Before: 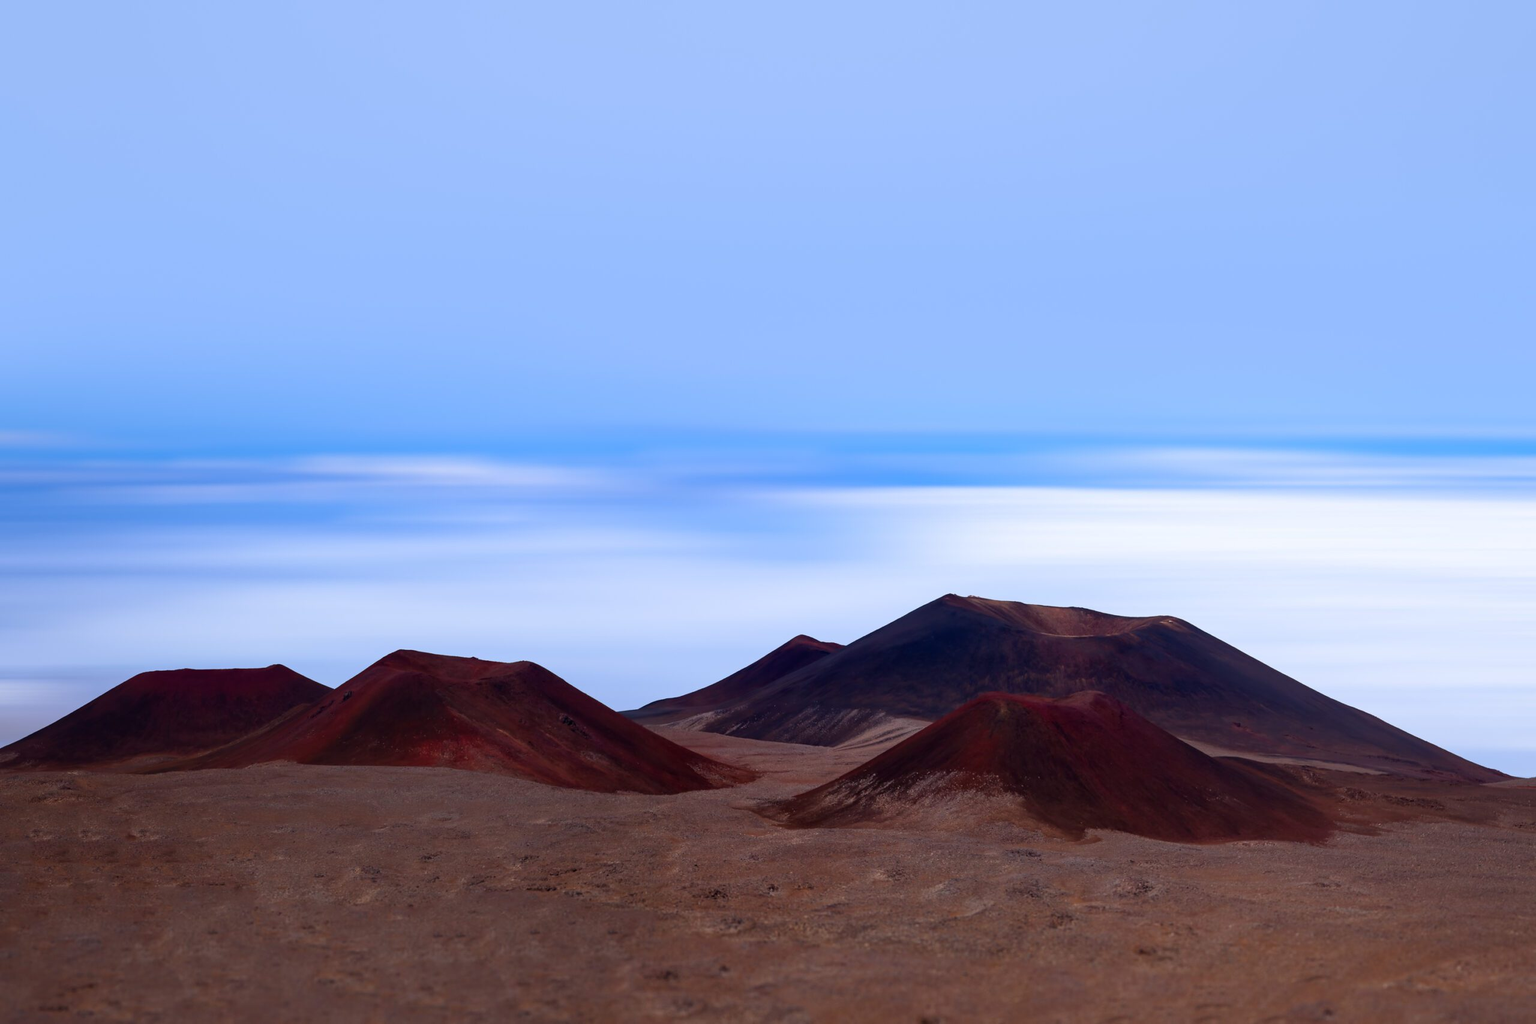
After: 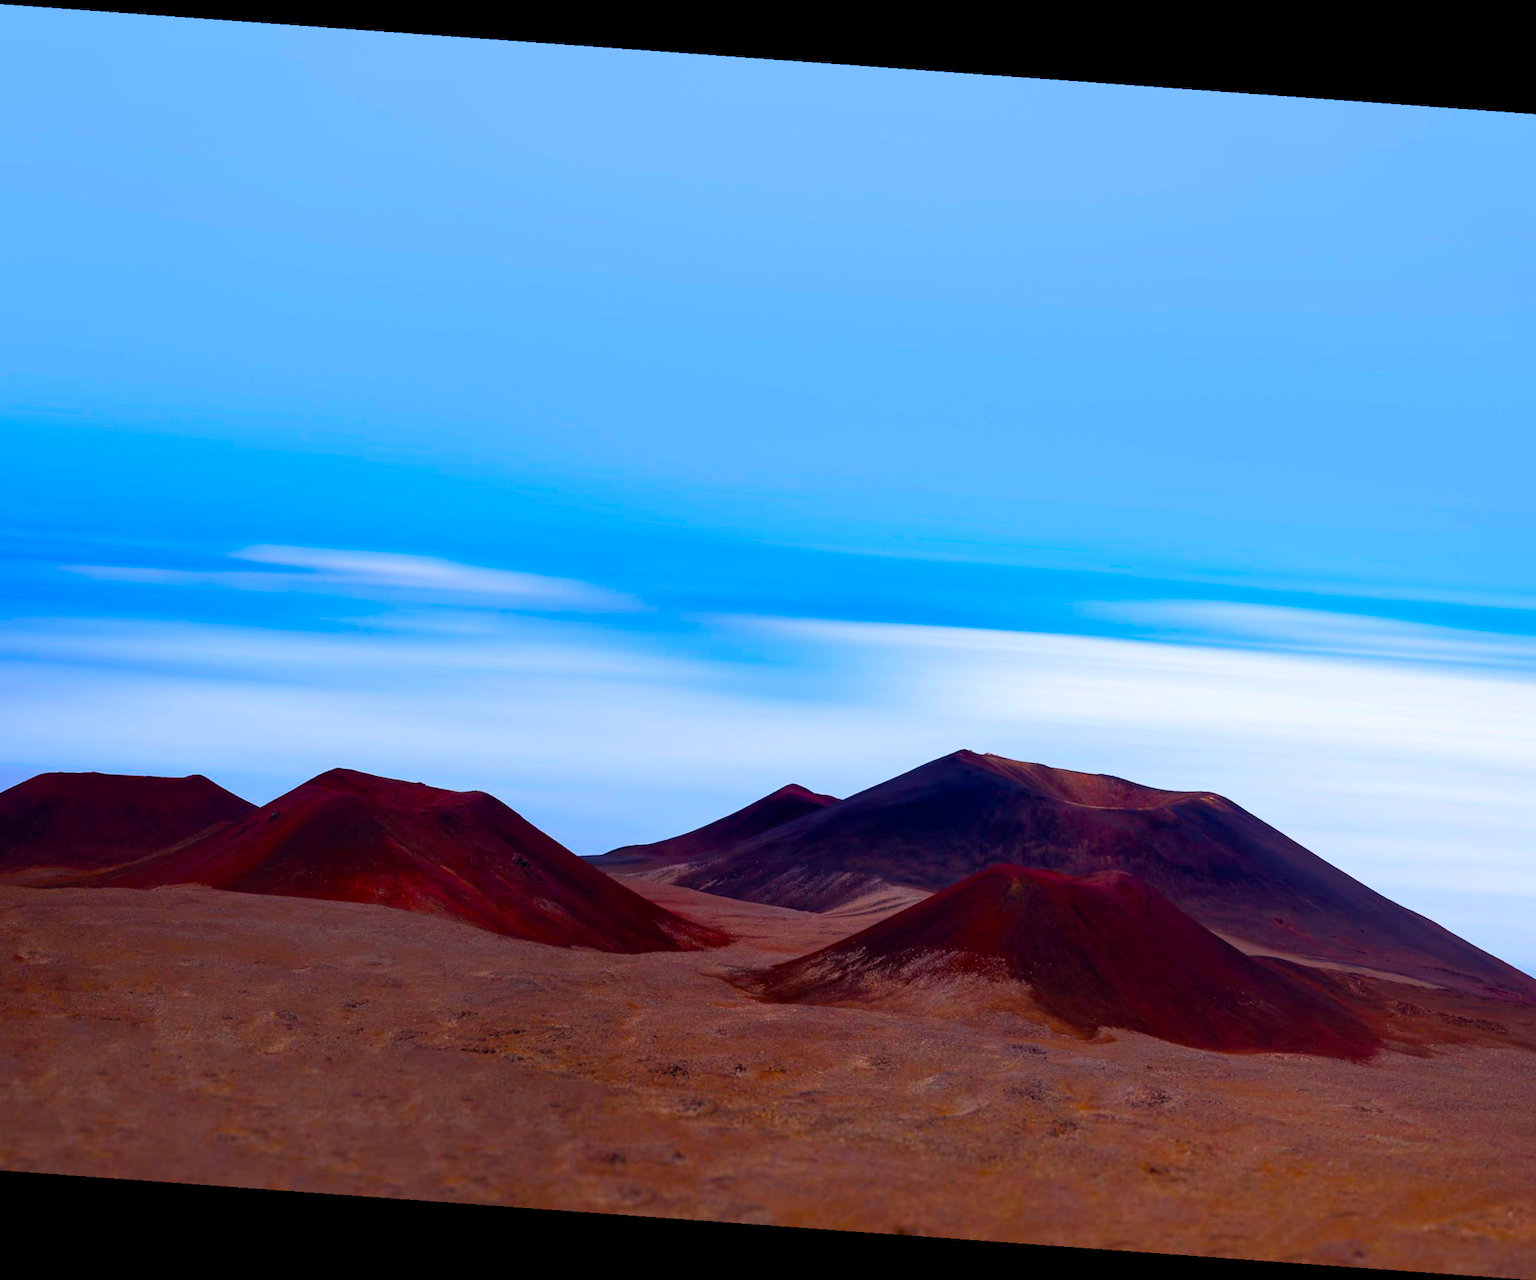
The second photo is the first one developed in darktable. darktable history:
rotate and perspective: rotation 4.1°, automatic cropping off
crop: left 8.026%, right 7.374%
color balance rgb: linear chroma grading › global chroma 25%, perceptual saturation grading › global saturation 50%
tone equalizer: on, module defaults
